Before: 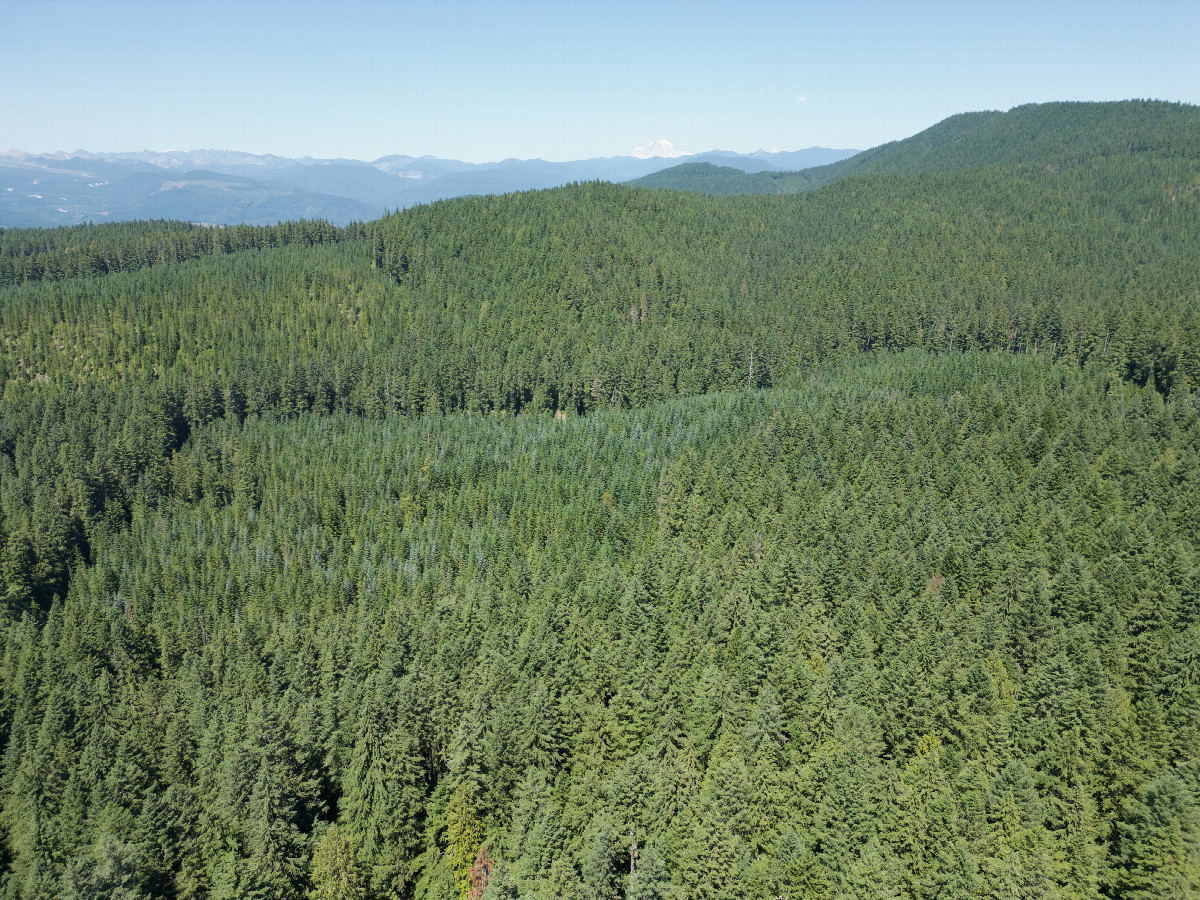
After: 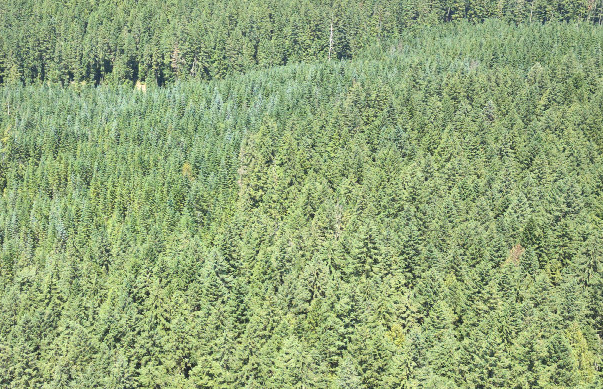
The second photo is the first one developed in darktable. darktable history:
local contrast: mode bilateral grid, contrast 20, coarseness 50, detail 120%, midtone range 0.2
exposure: black level correction 0, exposure 1 EV, compensate exposure bias true, compensate highlight preservation false
crop: left 35.03%, top 36.625%, right 14.663%, bottom 20.057%
contrast brightness saturation: contrast -0.15, brightness 0.05, saturation -0.12
grain: coarseness 0.09 ISO
